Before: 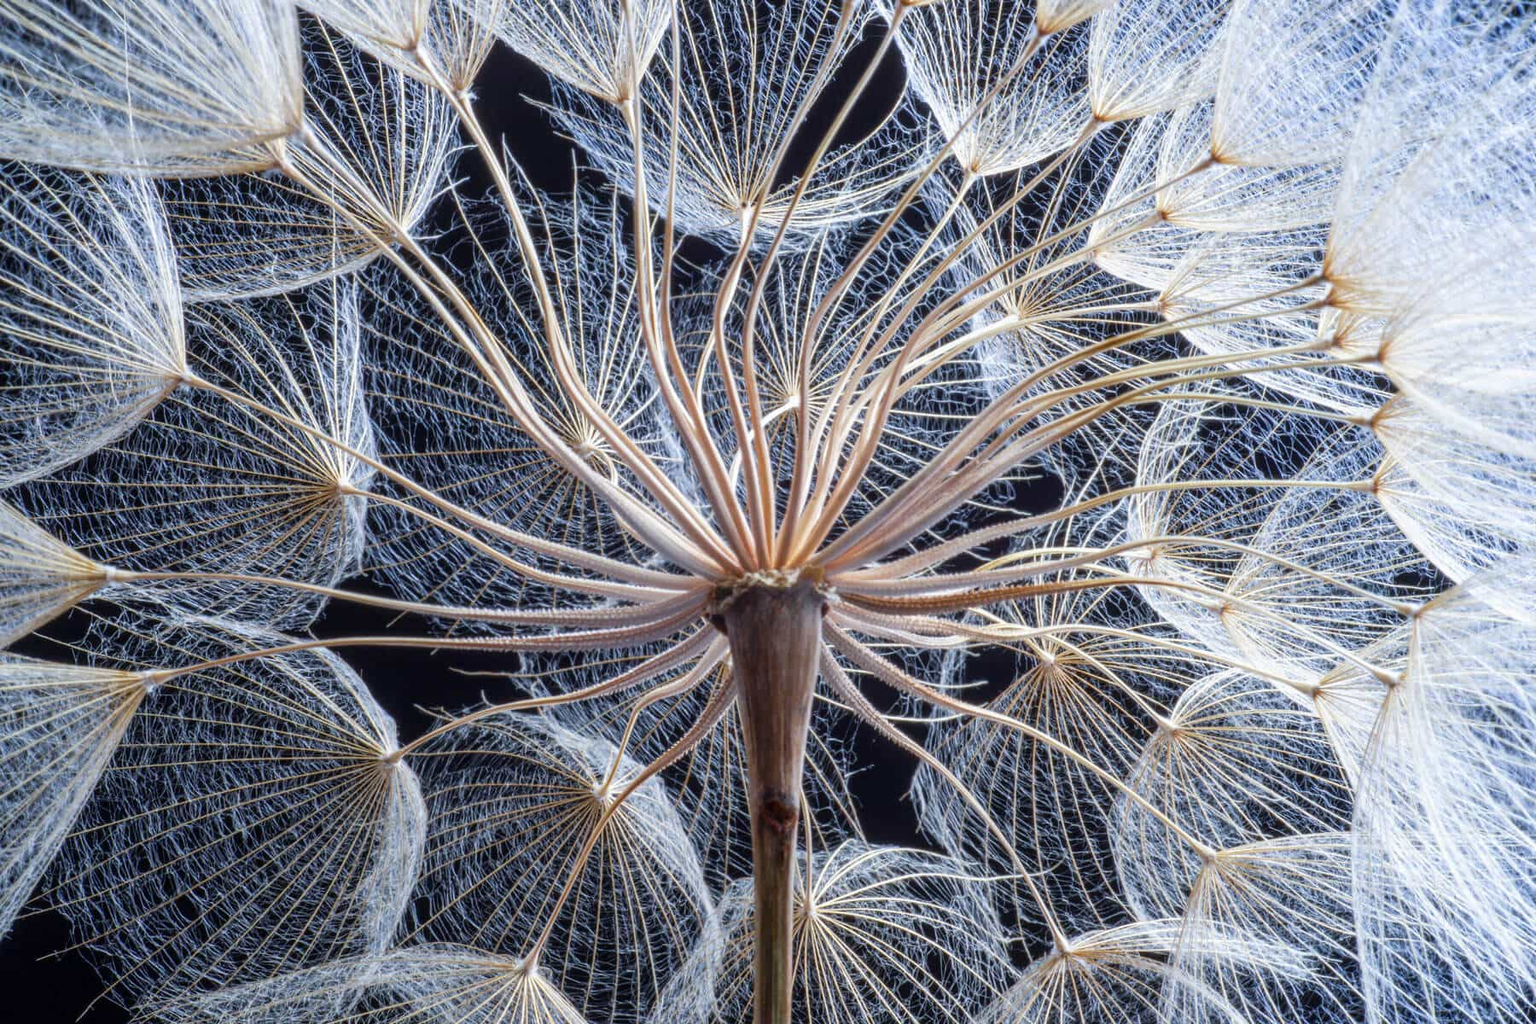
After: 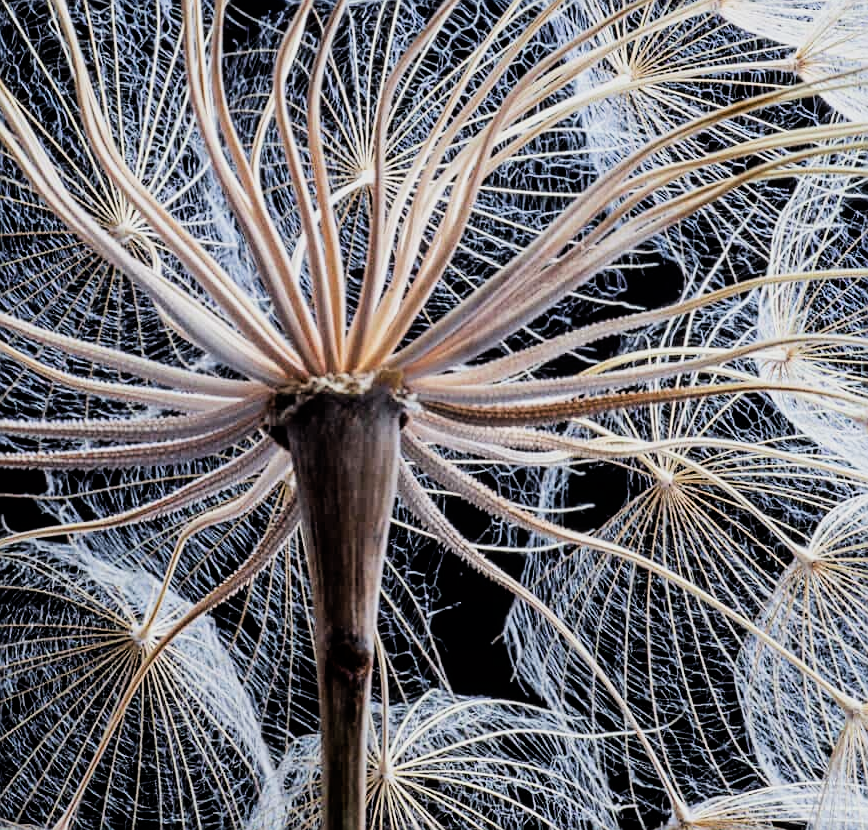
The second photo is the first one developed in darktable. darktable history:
crop: left 31.305%, top 24.553%, right 20.419%, bottom 6.228%
sharpen: on, module defaults
filmic rgb: black relative exposure -4.97 EV, white relative exposure 3.97 EV, hardness 2.9, contrast 1.41
